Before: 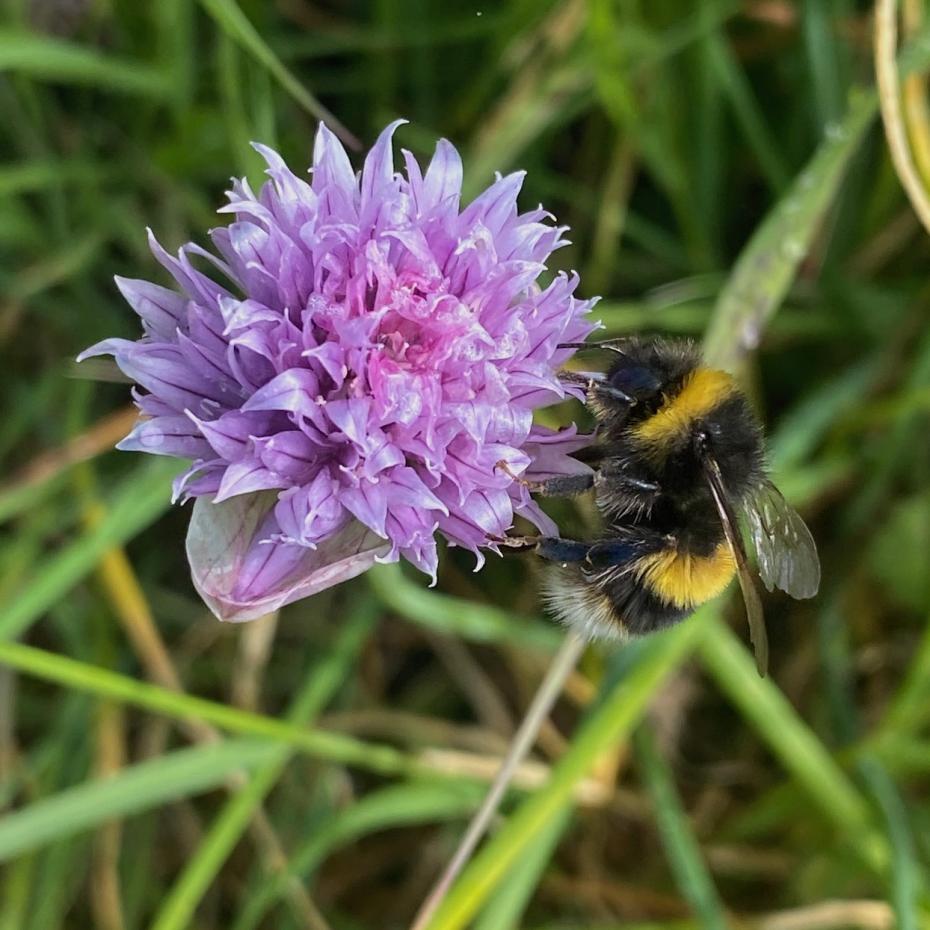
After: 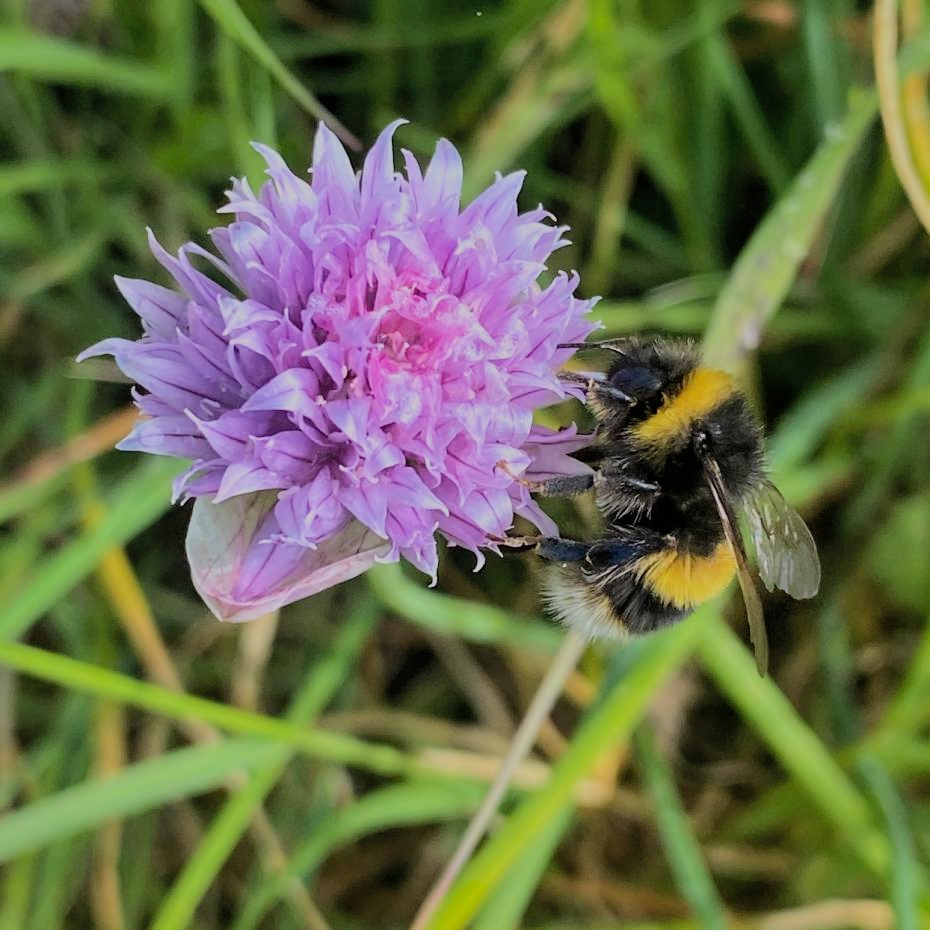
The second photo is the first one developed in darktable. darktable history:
shadows and highlights: shadows 40, highlights -60
filmic rgb: black relative exposure -7.15 EV, white relative exposure 5.36 EV, hardness 3.02, color science v6 (2022)
exposure: exposure 0.566 EV, compensate highlight preservation false
